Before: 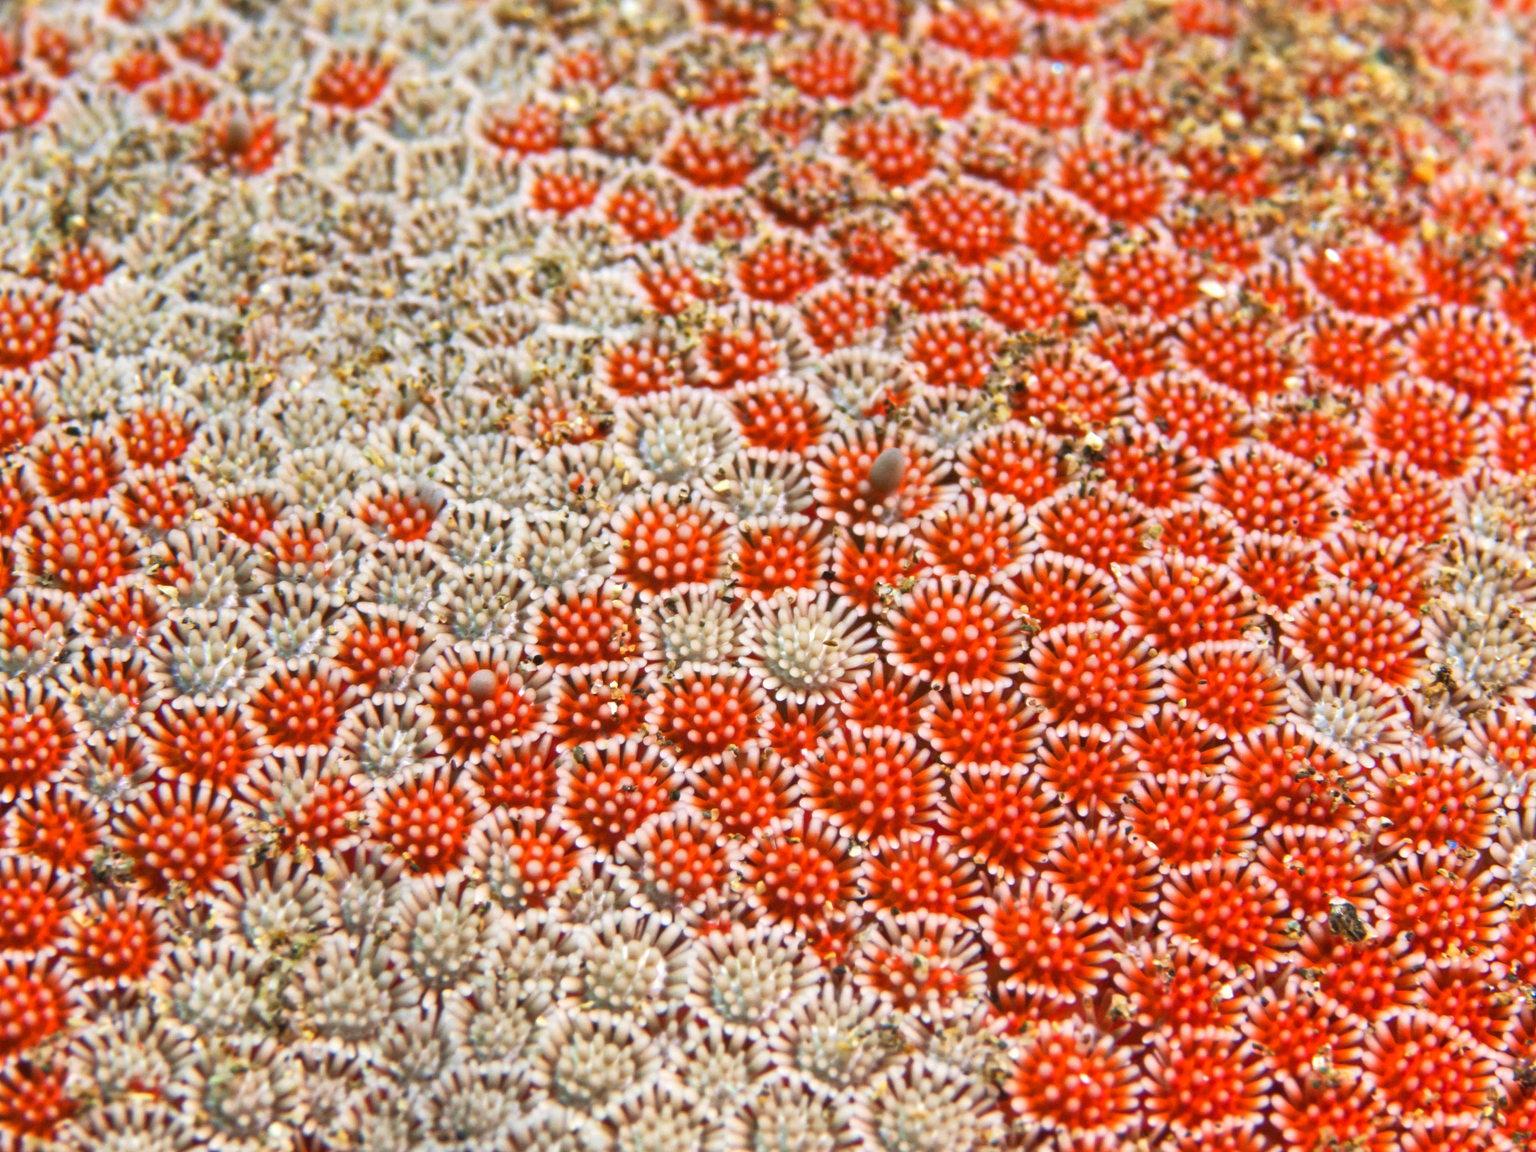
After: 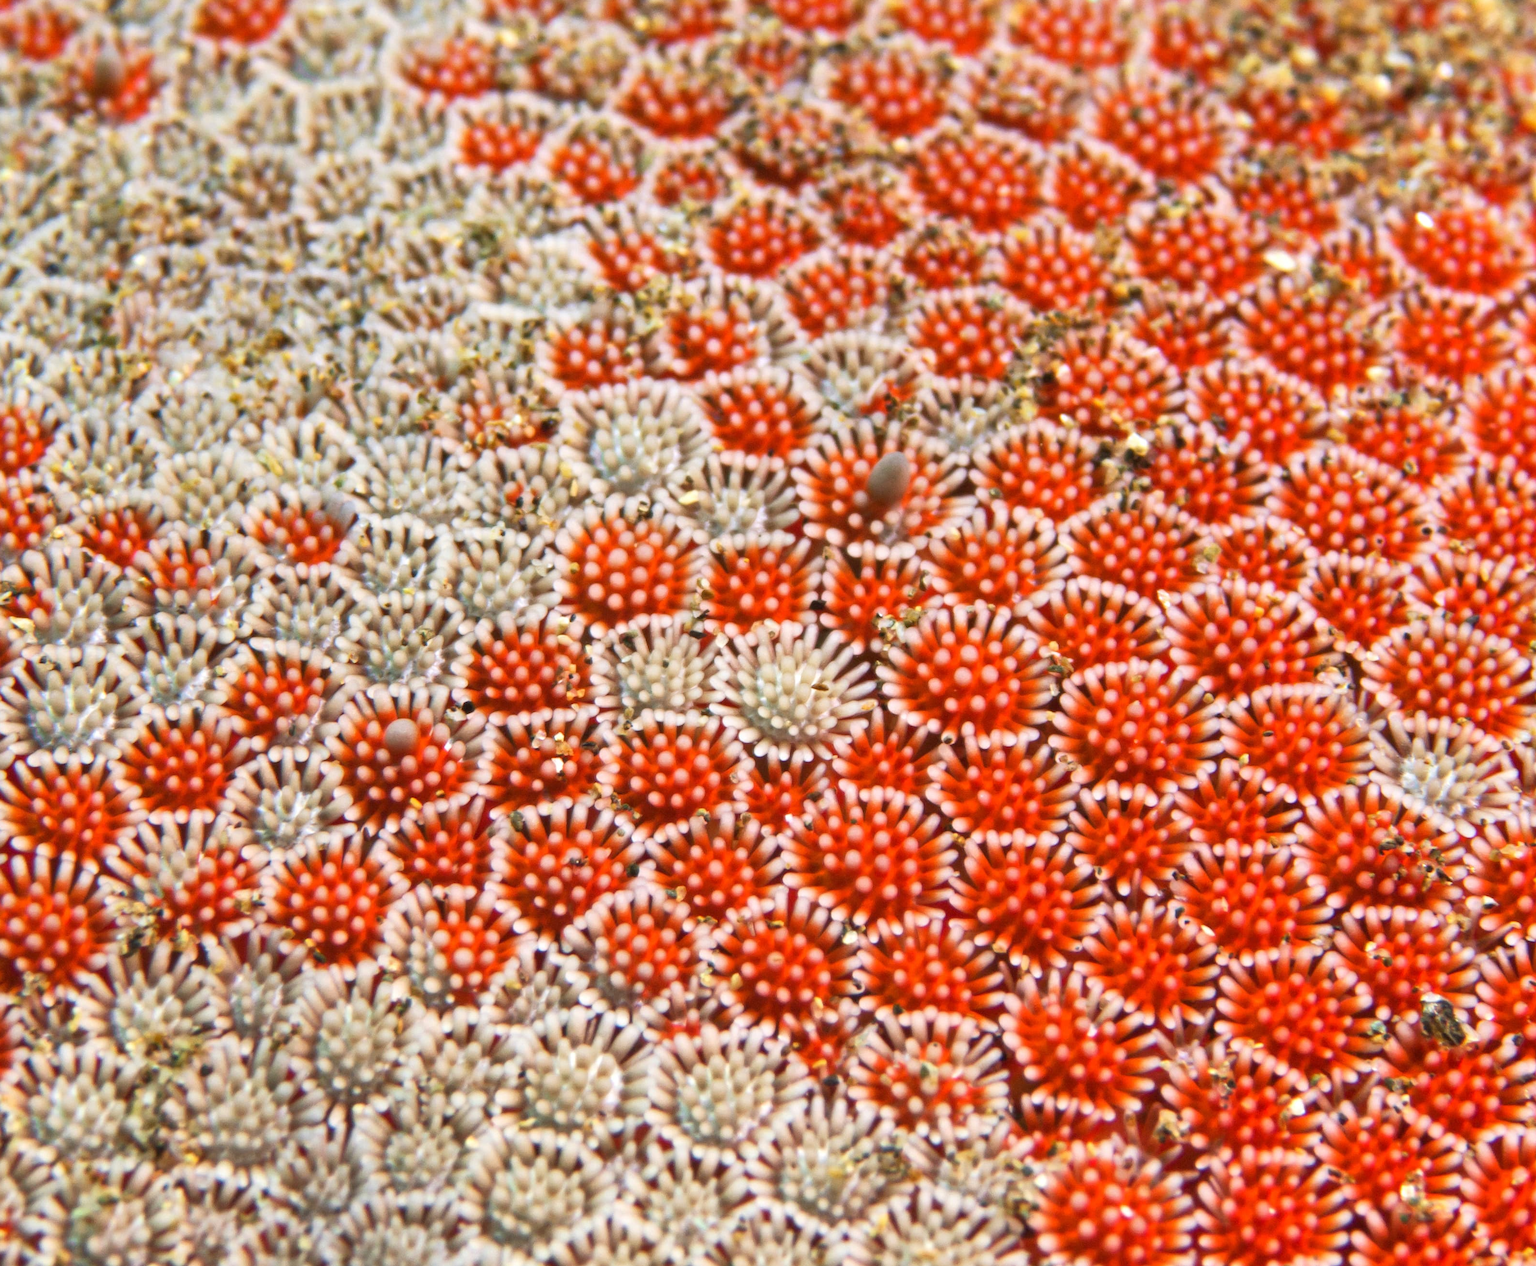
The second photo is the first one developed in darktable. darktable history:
crop: left 9.762%, top 6.345%, right 7.177%, bottom 2.311%
